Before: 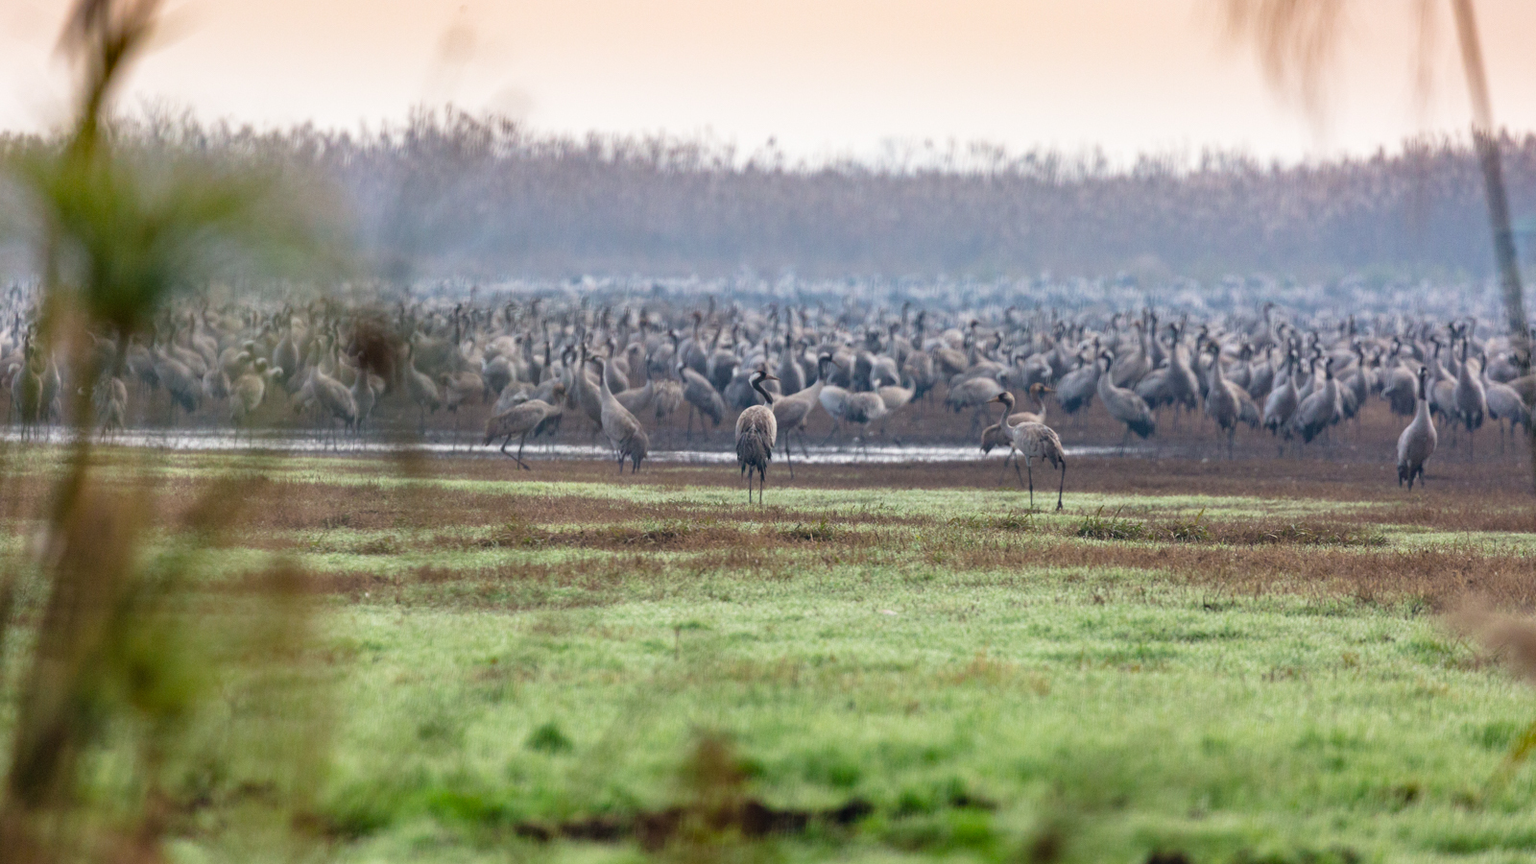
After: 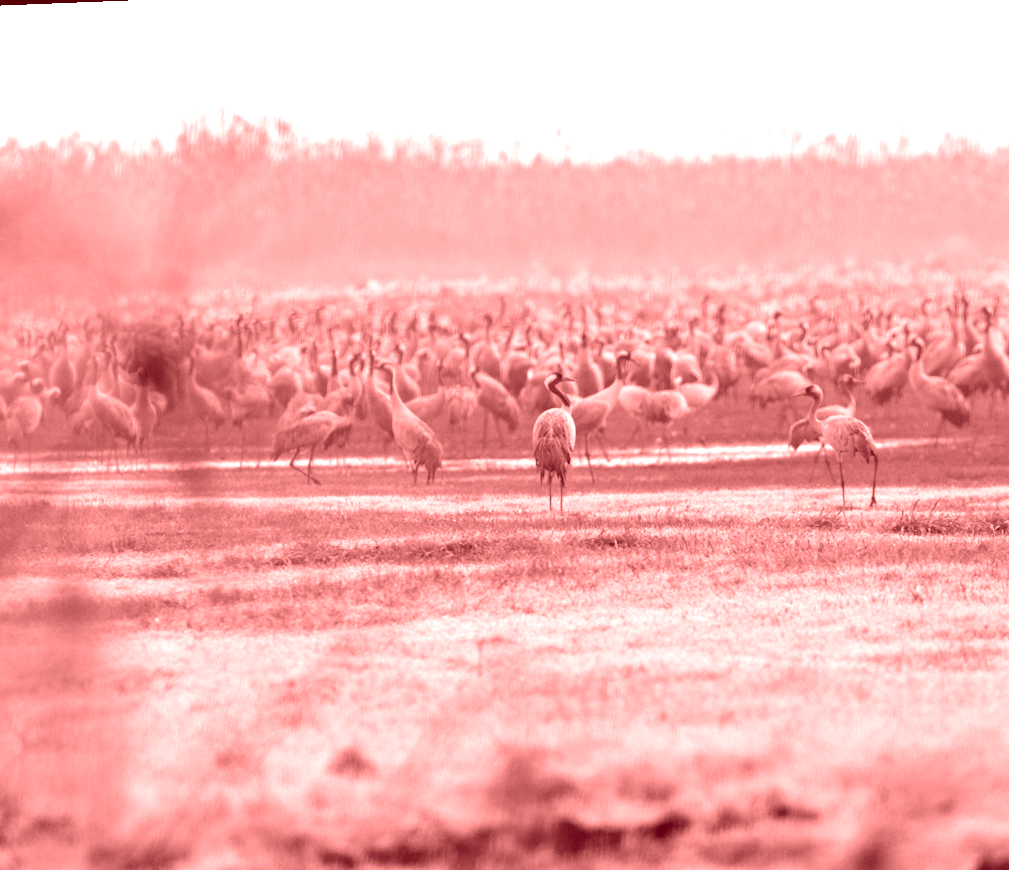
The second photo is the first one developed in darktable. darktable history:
exposure: black level correction 0.001, exposure 0.5 EV, compensate exposure bias true, compensate highlight preservation false
colorize: saturation 60%, source mix 100%
crop and rotate: left 12.648%, right 20.685%
rotate and perspective: rotation -2.12°, lens shift (vertical) 0.009, lens shift (horizontal) -0.008, automatic cropping original format, crop left 0.036, crop right 0.964, crop top 0.05, crop bottom 0.959
